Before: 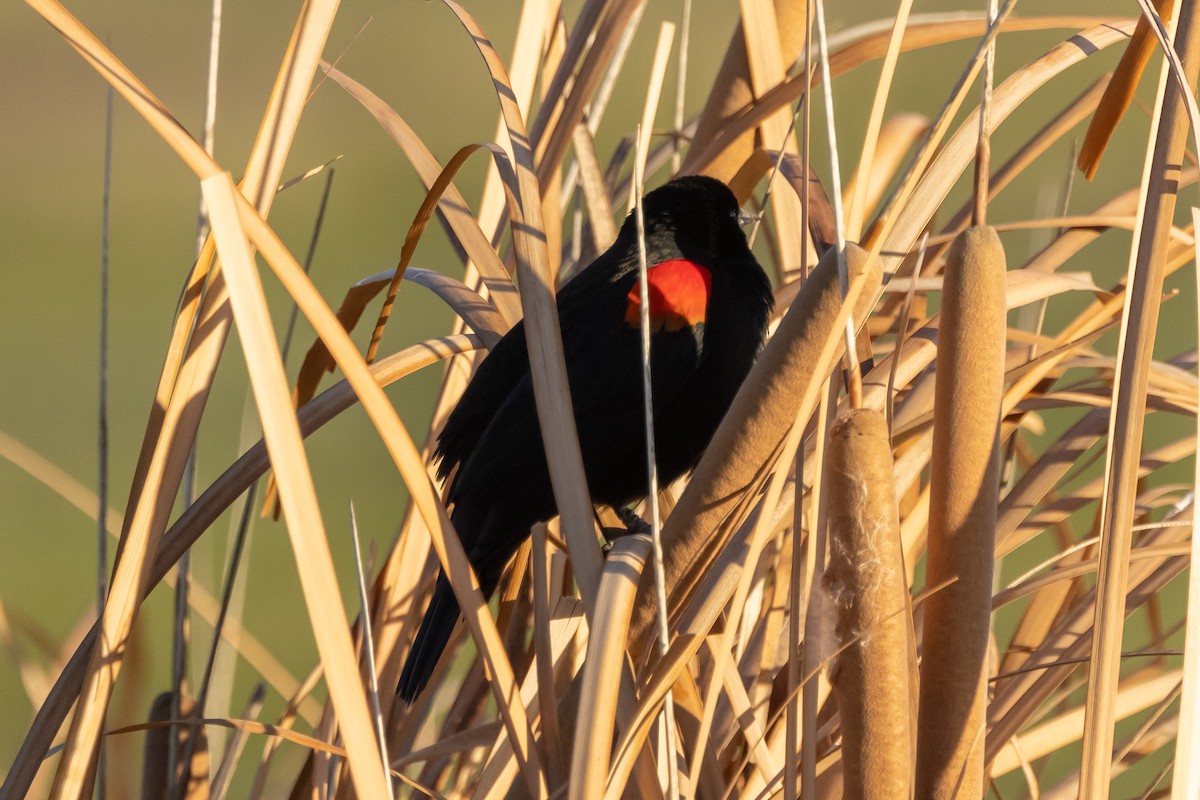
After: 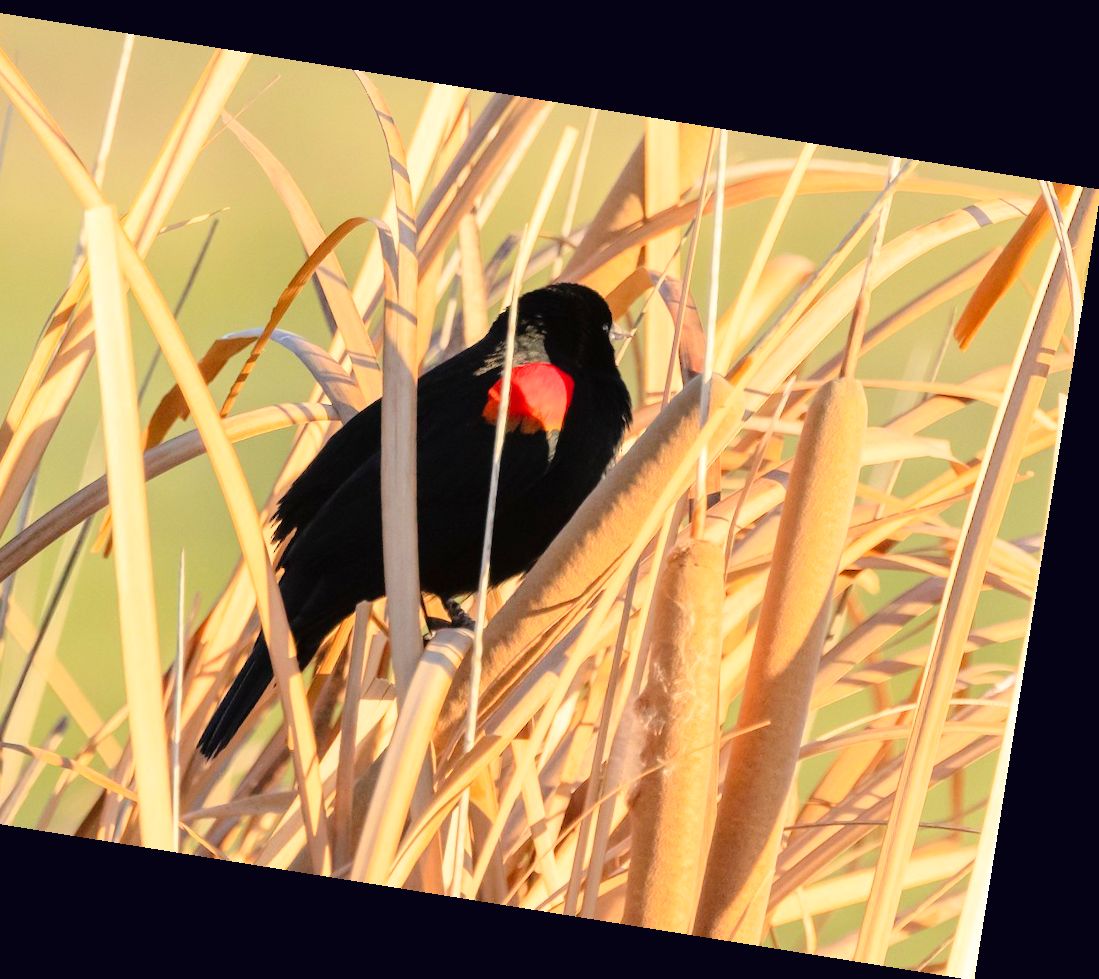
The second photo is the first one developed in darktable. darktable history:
rotate and perspective: rotation 9.12°, automatic cropping off
filmic rgb: threshold 3 EV, hardness 4.17, latitude 50%, contrast 1.1, preserve chrominance max RGB, color science v6 (2022), contrast in shadows safe, contrast in highlights safe, enable highlight reconstruction true
exposure: exposure 0.74 EV, compensate highlight preservation false
crop: left 16.145%
levels: levels [0, 0.397, 0.955]
